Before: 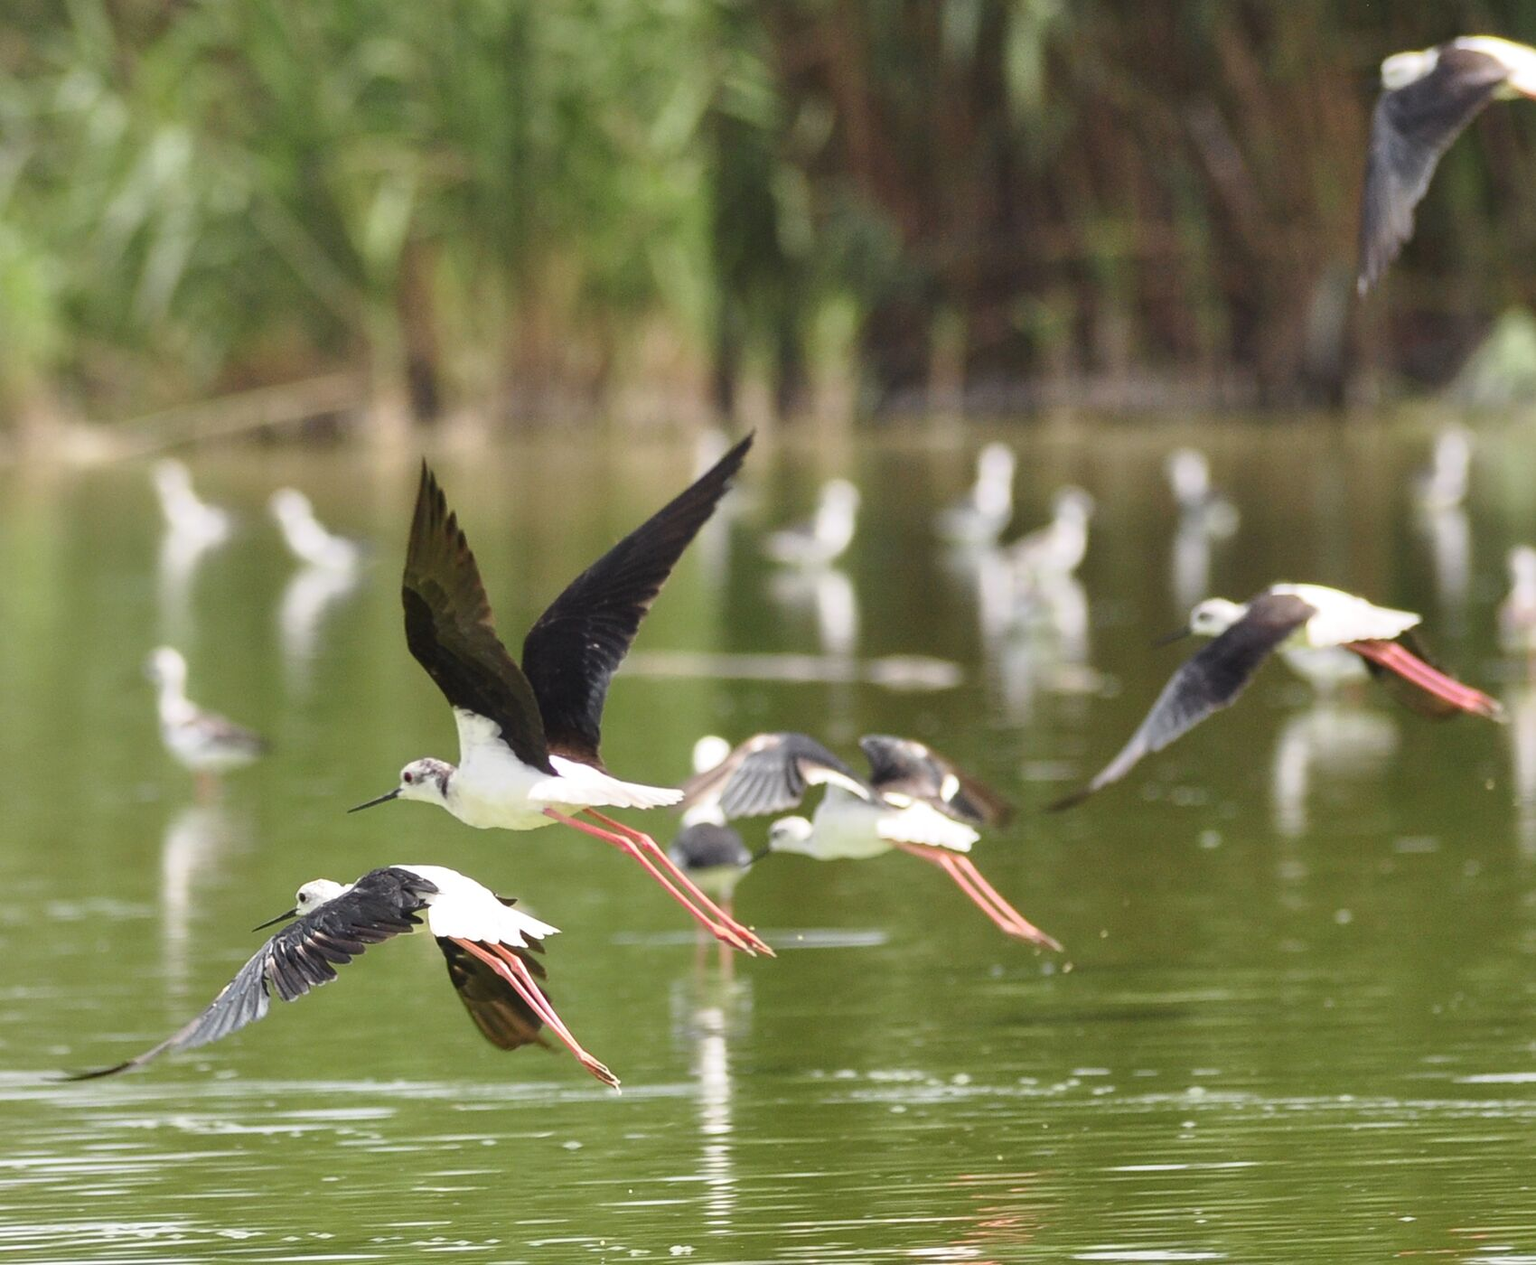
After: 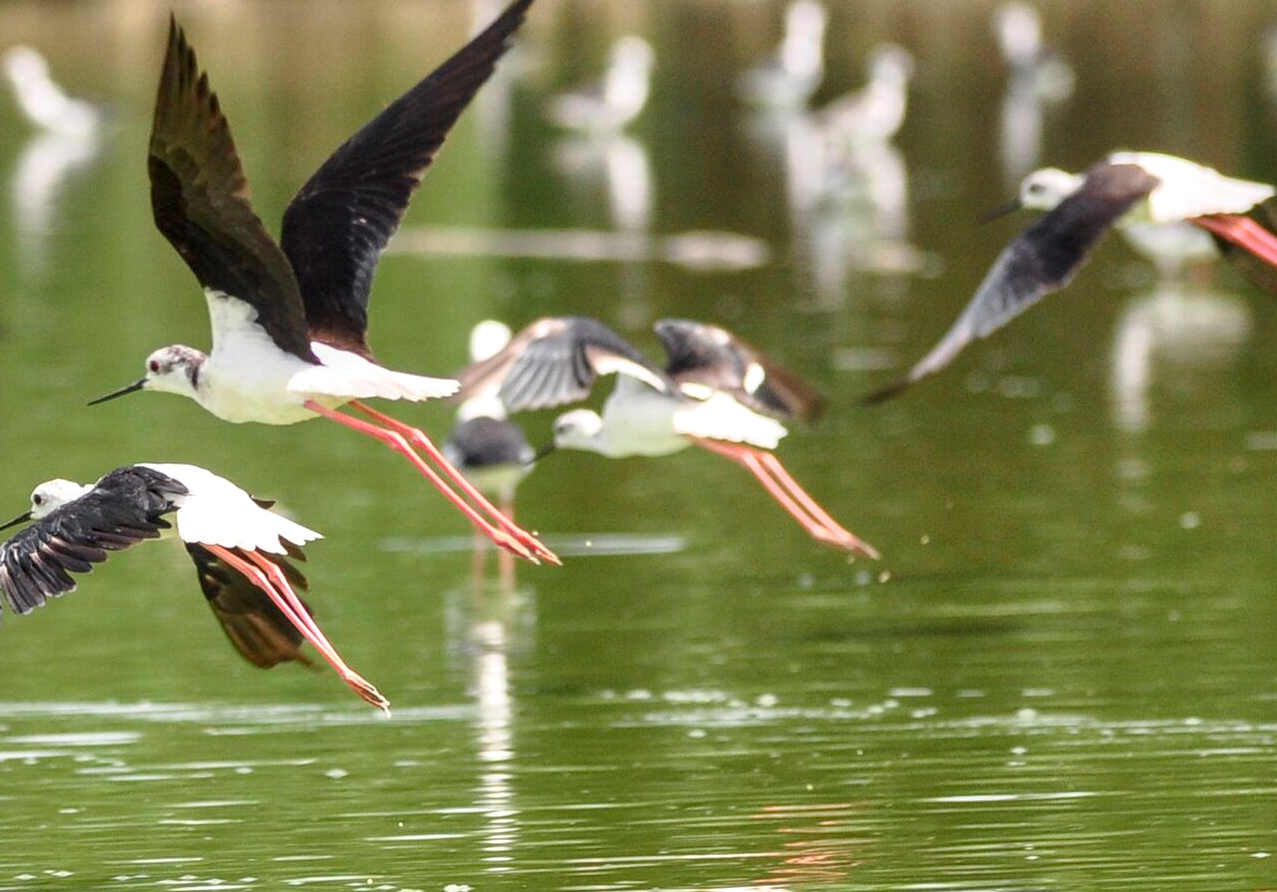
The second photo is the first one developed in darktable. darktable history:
local contrast: on, module defaults
crop and rotate: left 17.496%, top 35.344%, right 7.333%, bottom 0.88%
